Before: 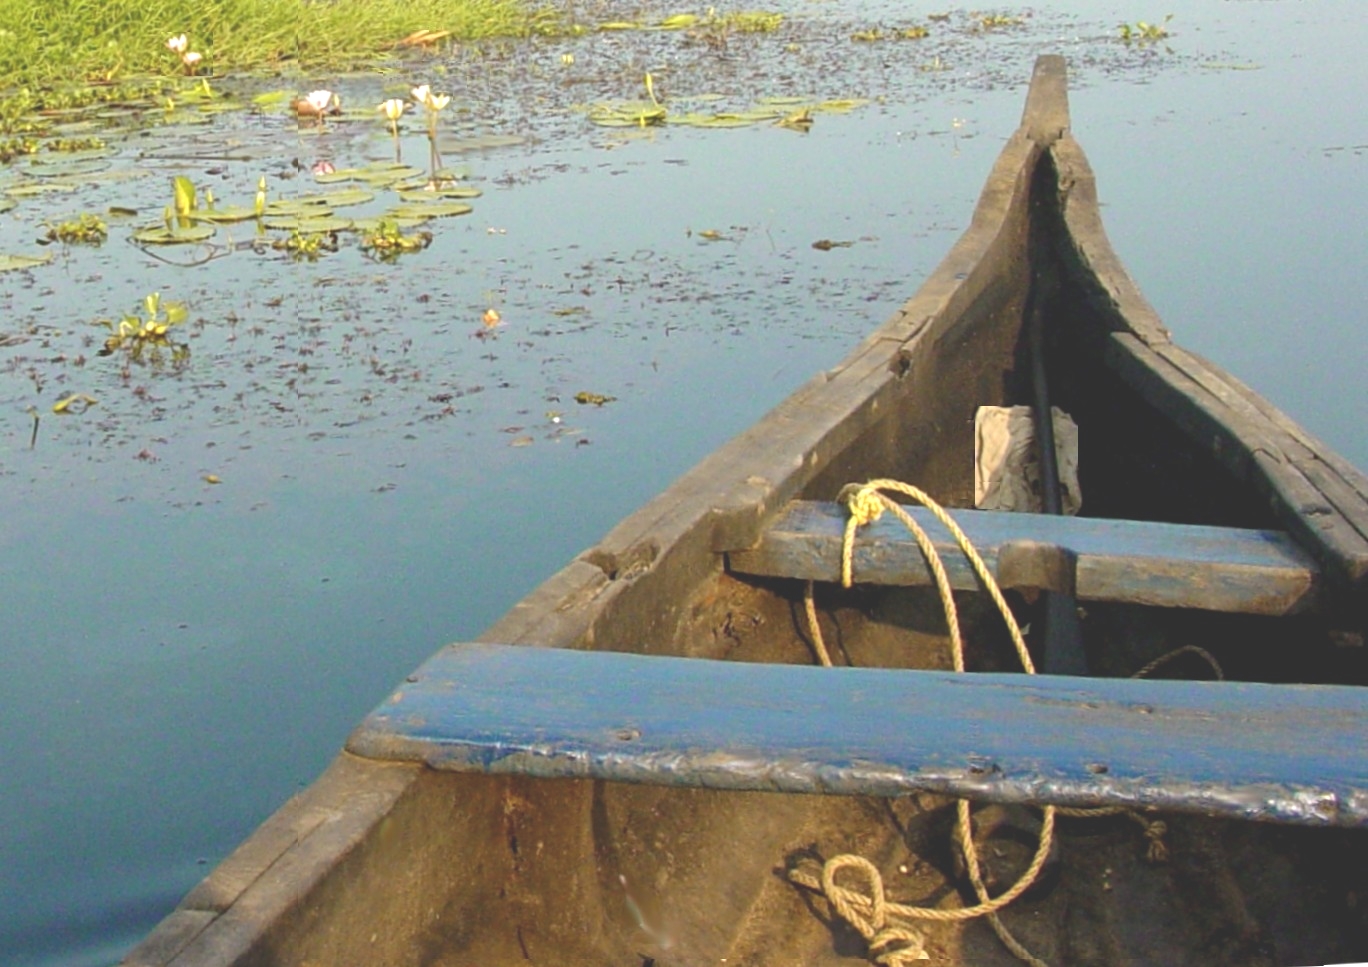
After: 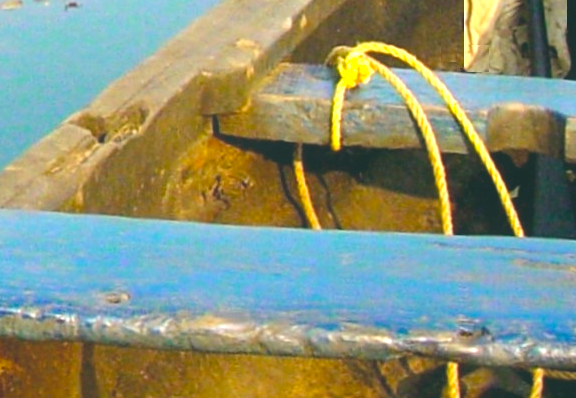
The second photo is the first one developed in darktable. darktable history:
tone equalizer: -8 EV -0.776 EV, -7 EV -0.737 EV, -6 EV -0.622 EV, -5 EV -0.37 EV, -3 EV 0.4 EV, -2 EV 0.6 EV, -1 EV 0.681 EV, +0 EV 0.72 EV, mask exposure compensation -0.514 EV
crop: left 37.371%, top 45.253%, right 20.508%, bottom 13.572%
color balance rgb: global offset › luminance -0.315%, global offset › chroma 0.117%, global offset › hue 167.47°, linear chroma grading › global chroma 9.818%, perceptual saturation grading › global saturation 31.286%, global vibrance 20%
